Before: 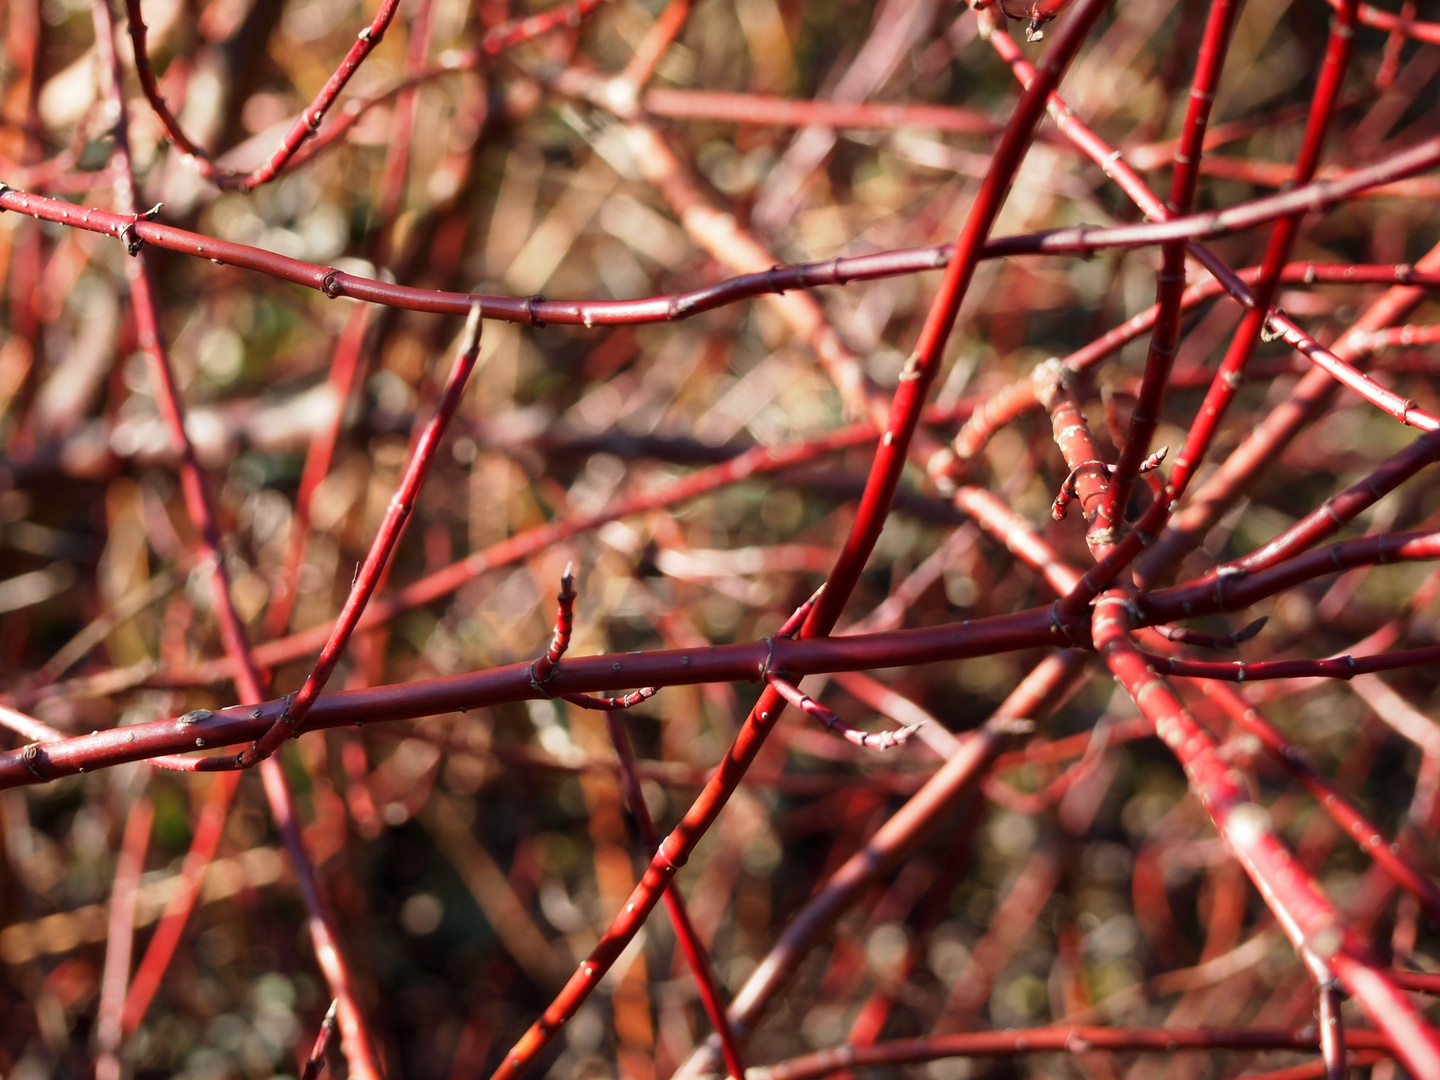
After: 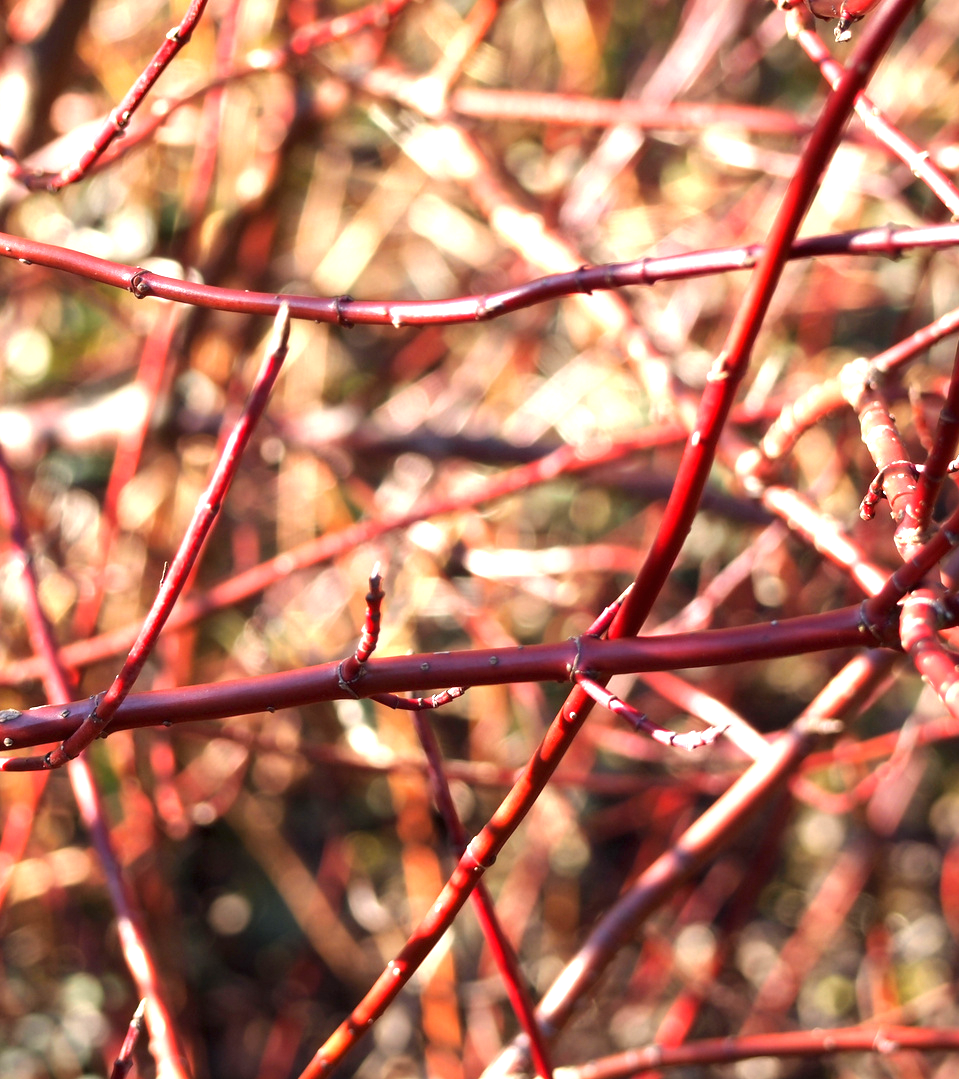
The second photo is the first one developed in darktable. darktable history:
crop and rotate: left 13.359%, right 20.038%
exposure: black level correction 0, exposure 1.185 EV, compensate highlight preservation false
